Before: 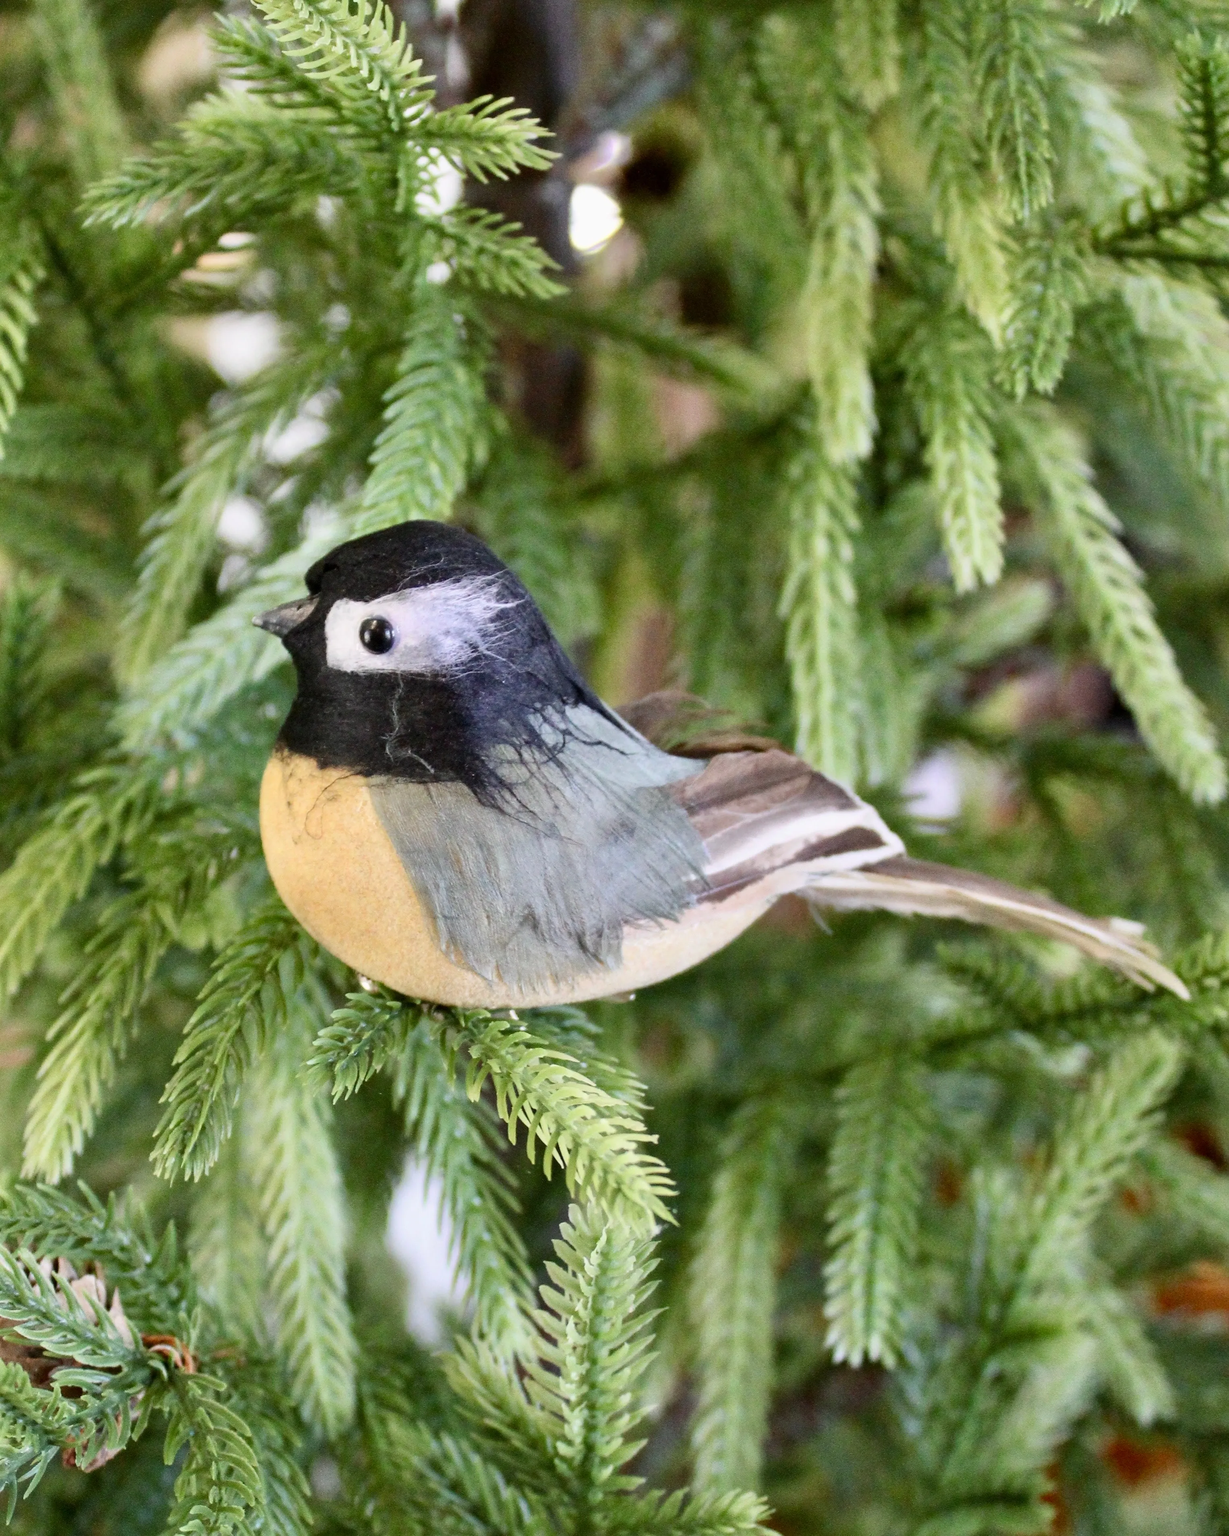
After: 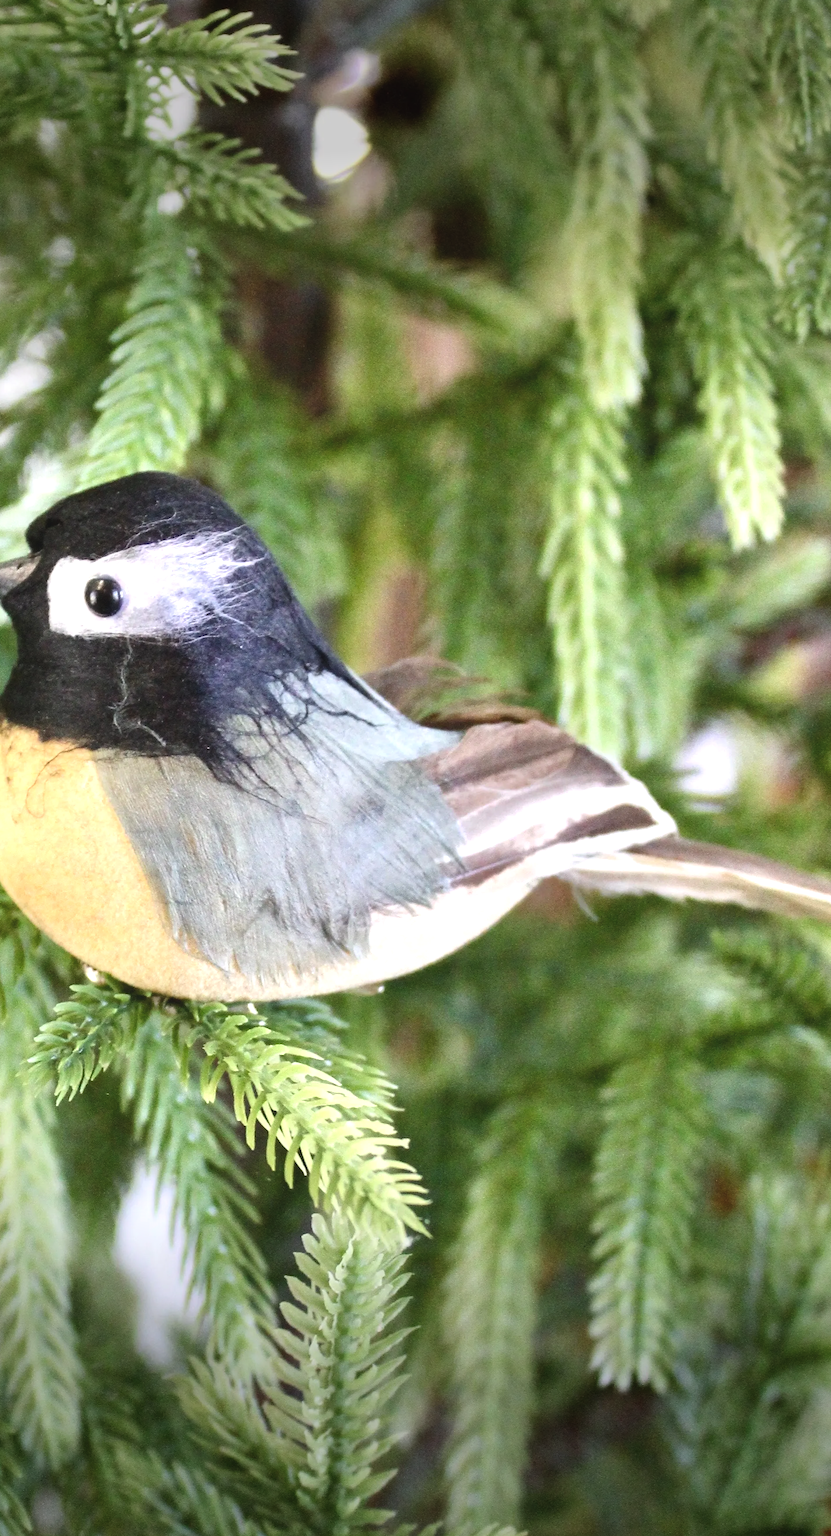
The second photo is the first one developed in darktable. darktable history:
crop and rotate: left 22.918%, top 5.629%, right 14.711%, bottom 2.247%
exposure: black level correction -0.005, exposure 0.622 EV, compensate highlight preservation false
vignetting: fall-off start 70.97%, brightness -0.584, saturation -0.118, width/height ratio 1.333
